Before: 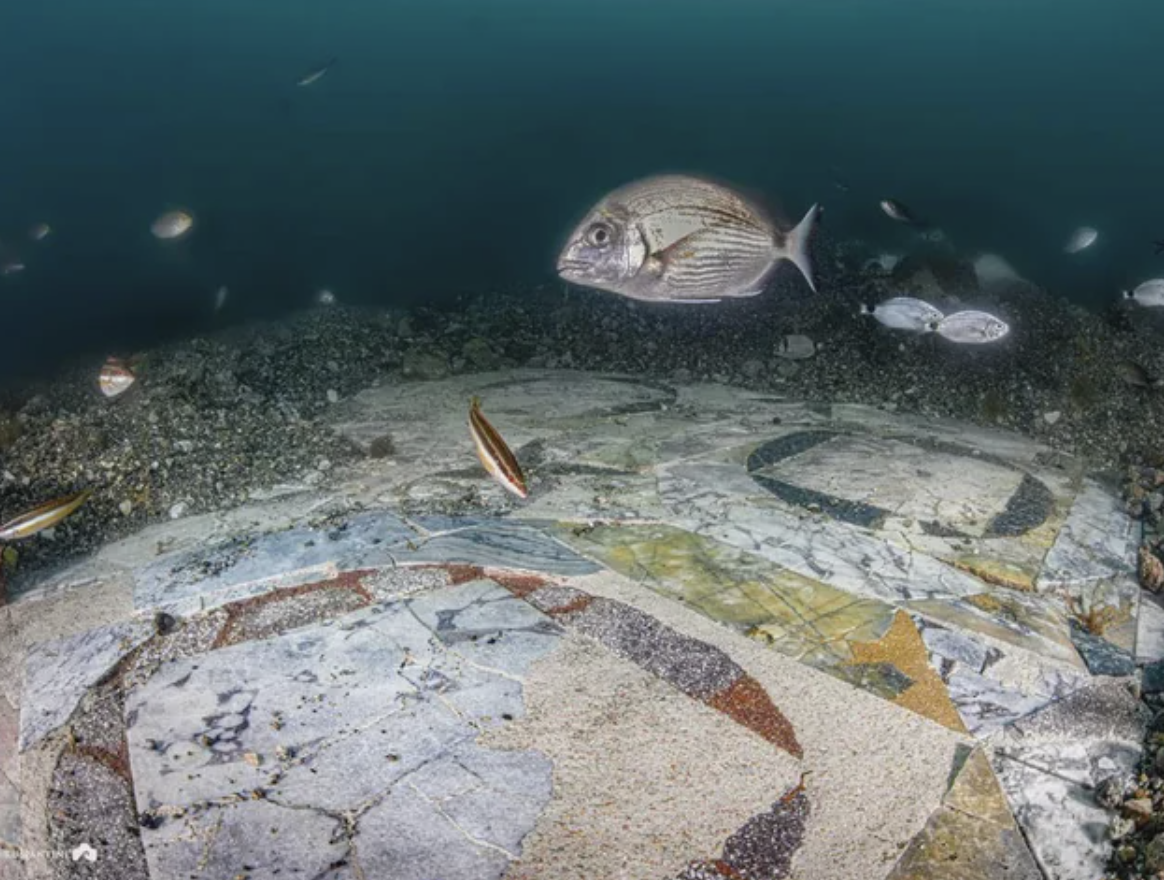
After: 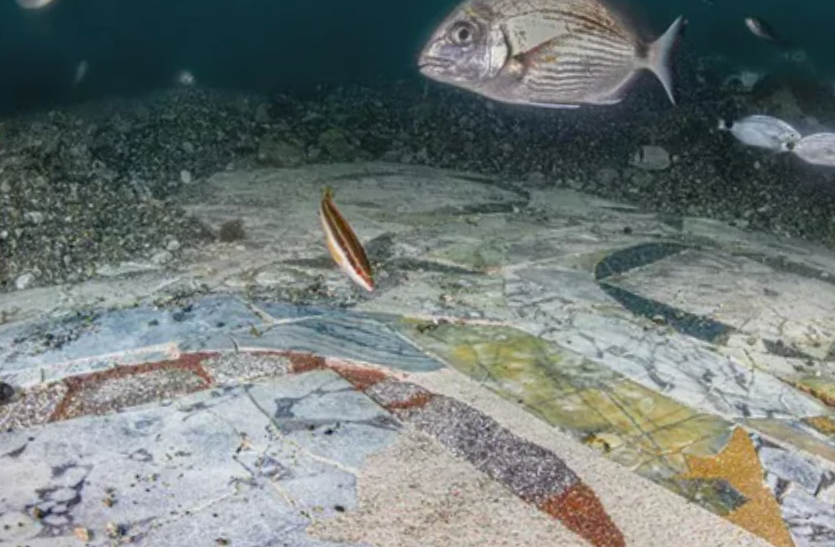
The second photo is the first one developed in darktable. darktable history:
crop and rotate: angle -3.7°, left 9.881%, top 20.849%, right 12.395%, bottom 11.765%
